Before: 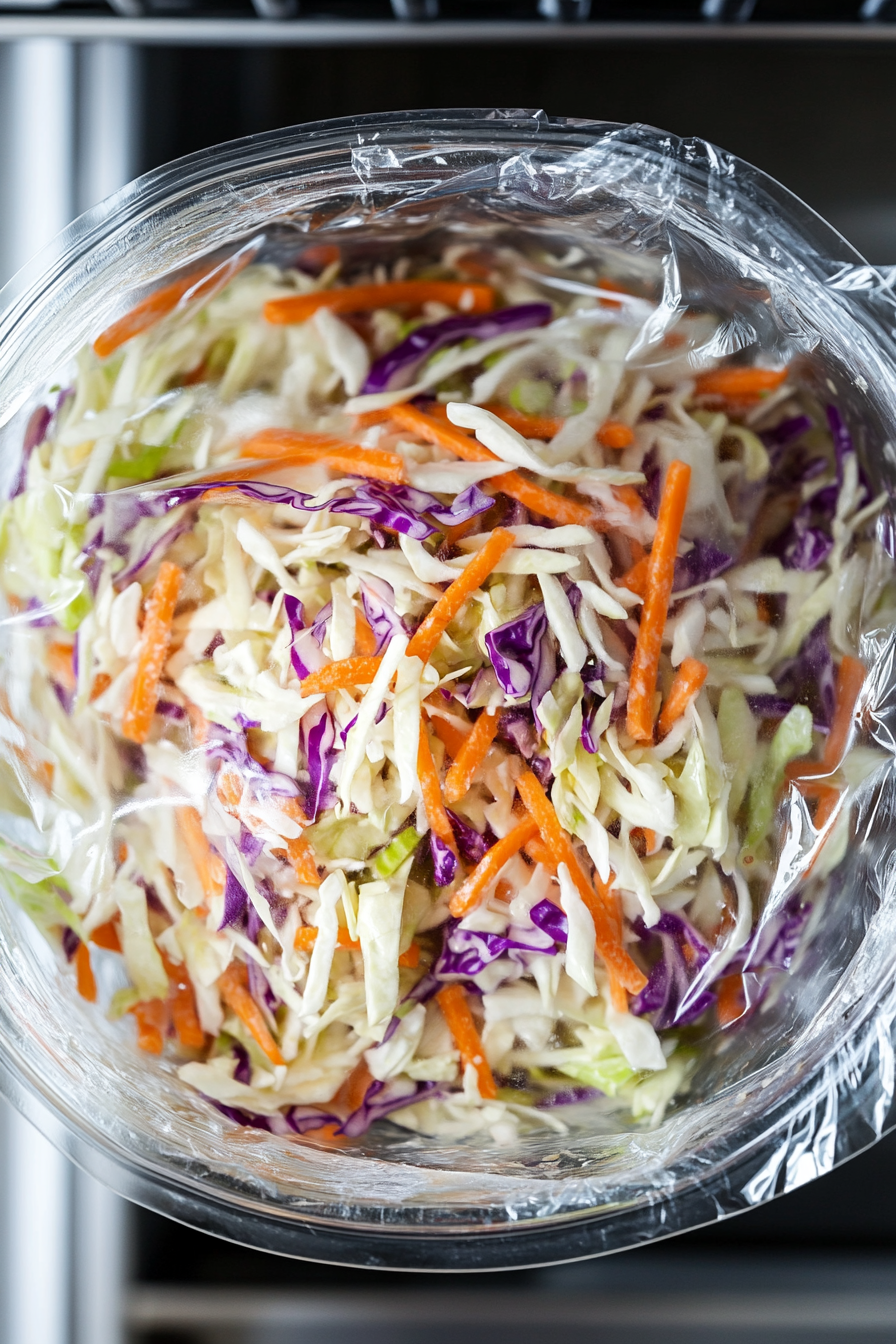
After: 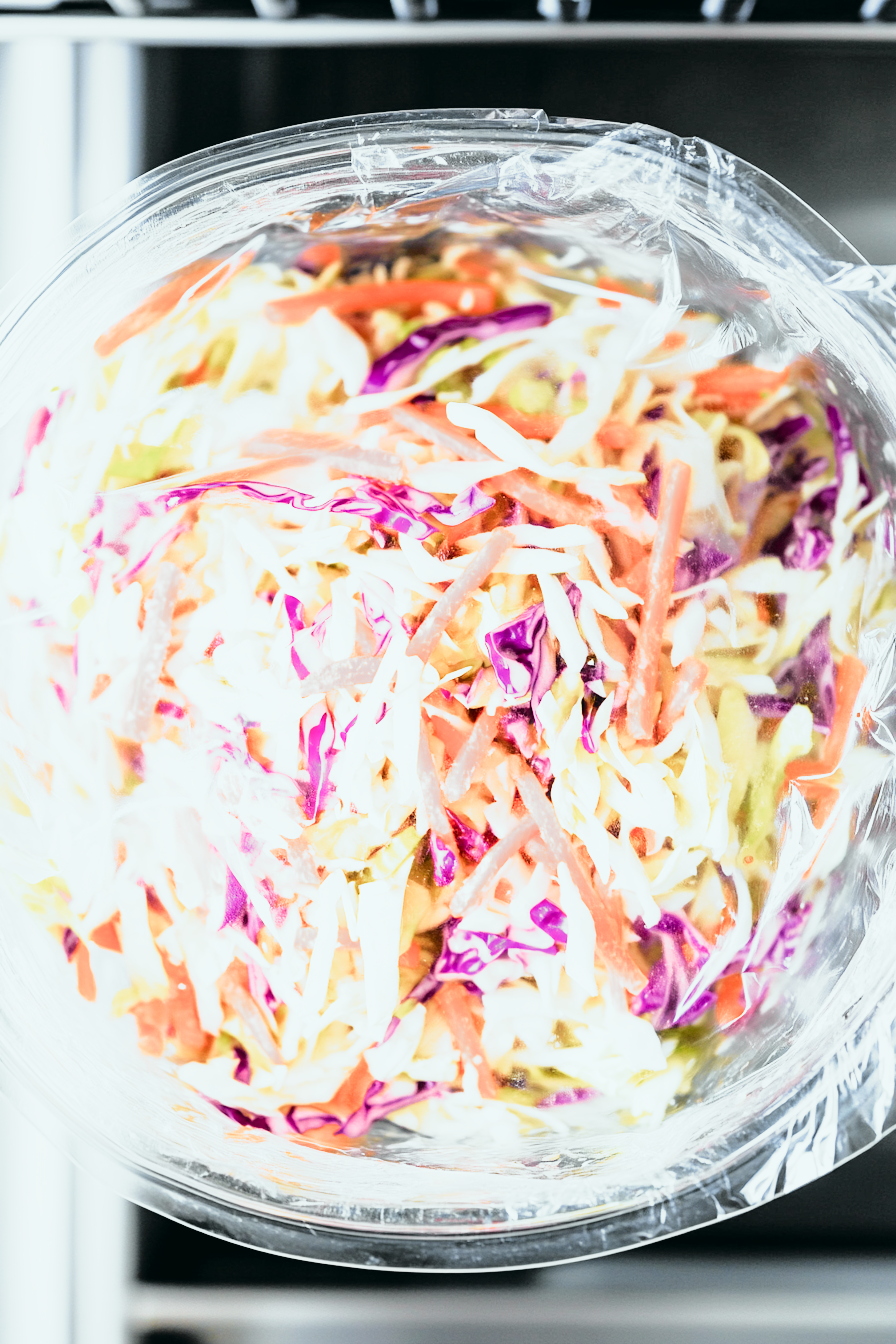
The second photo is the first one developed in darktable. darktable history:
exposure: exposure 2.006 EV, compensate highlight preservation false
filmic rgb: black relative exposure -7.65 EV, white relative exposure 4.56 EV, hardness 3.61, add noise in highlights 0, color science v3 (2019), use custom middle-gray values true, contrast in highlights soft
tone curve: curves: ch0 [(0, 0.015) (0.084, 0.074) (0.162, 0.165) (0.304, 0.382) (0.466, 0.576) (0.654, 0.741) (0.848, 0.906) (0.984, 0.963)]; ch1 [(0, 0) (0.34, 0.235) (0.46, 0.46) (0.515, 0.502) (0.553, 0.567) (0.764, 0.815) (1, 1)]; ch2 [(0, 0) (0.44, 0.458) (0.479, 0.492) (0.524, 0.507) (0.547, 0.579) (0.673, 0.712) (1, 1)], color space Lab, independent channels, preserve colors none
